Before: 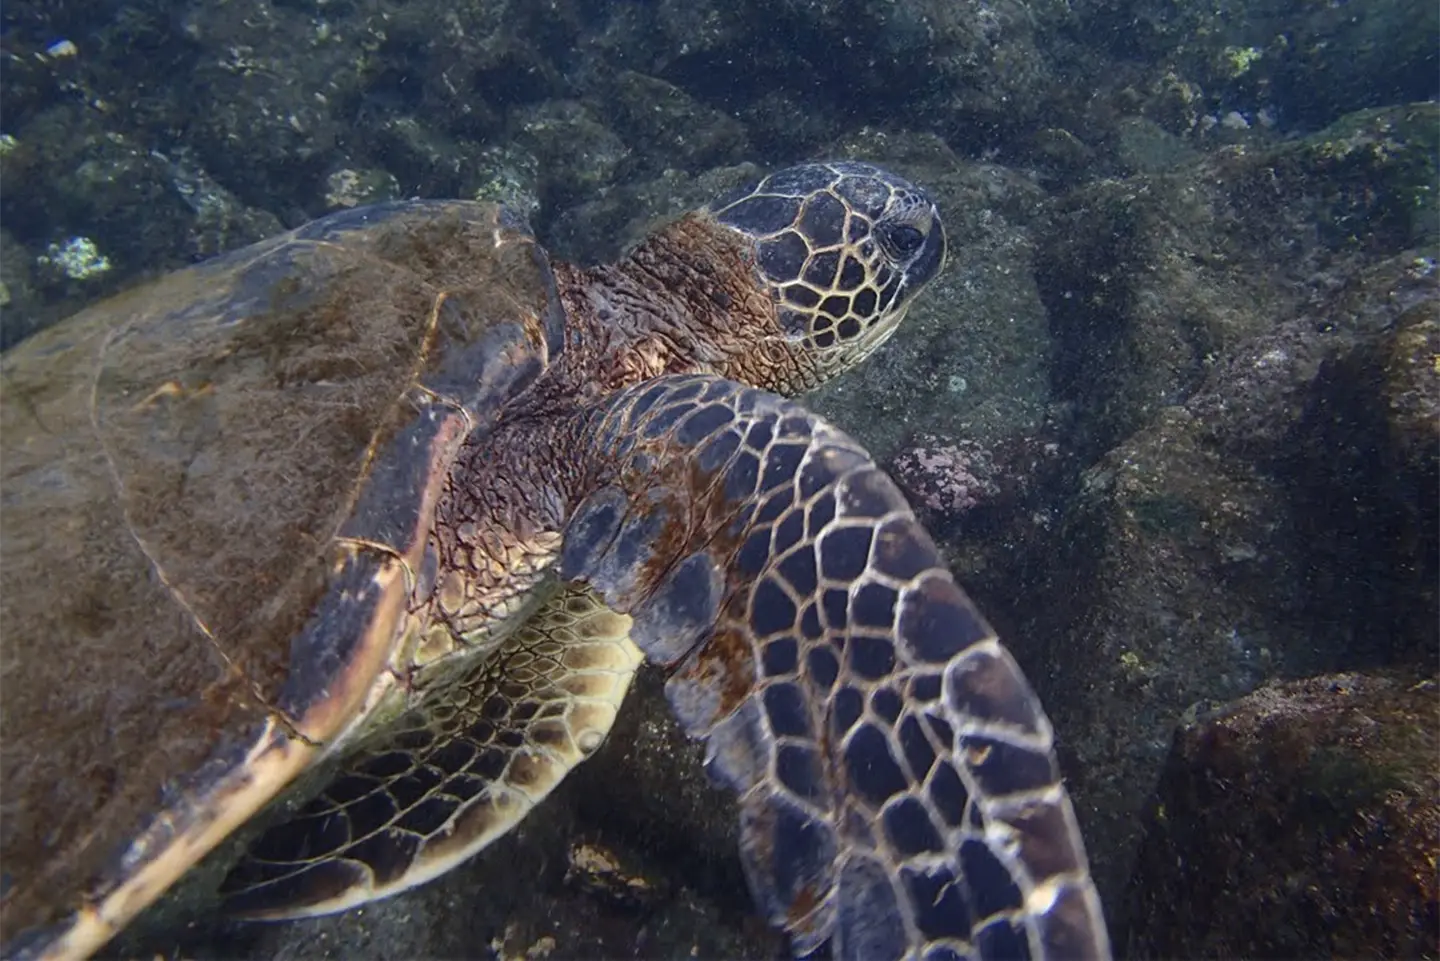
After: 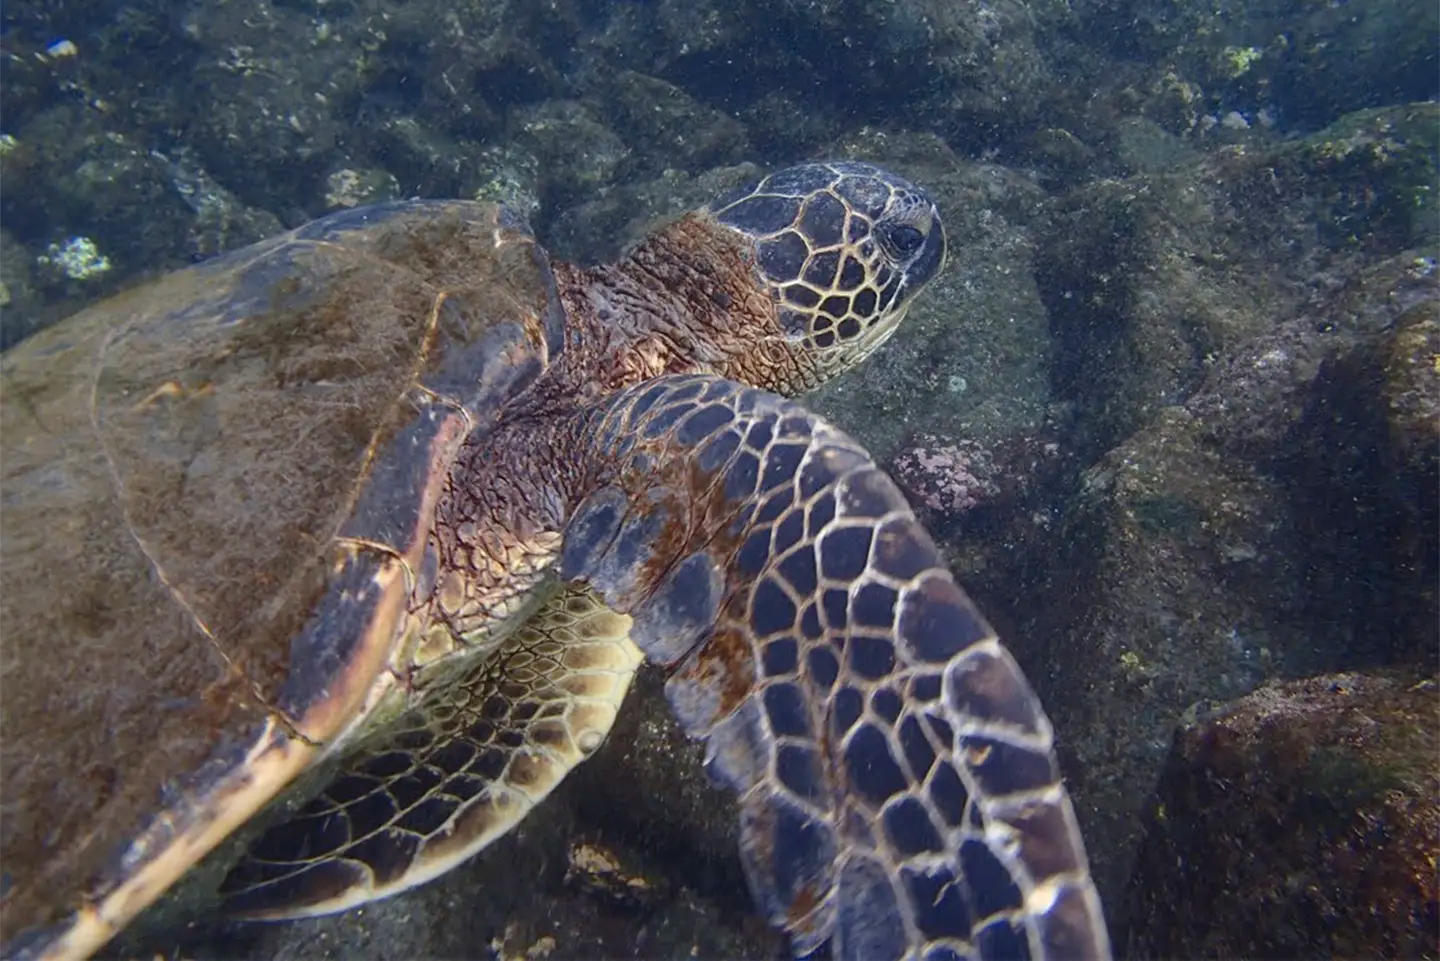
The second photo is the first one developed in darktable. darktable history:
color zones: curves: ch0 [(0, 0.5) (0.143, 0.5) (0.286, 0.5) (0.429, 0.5) (0.571, 0.5) (0.714, 0.476) (0.857, 0.5) (1, 0.5)]; ch2 [(0, 0.5) (0.143, 0.5) (0.286, 0.5) (0.429, 0.5) (0.571, 0.5) (0.714, 0.487) (0.857, 0.5) (1, 0.5)]
levels: levels [0, 0.478, 1]
